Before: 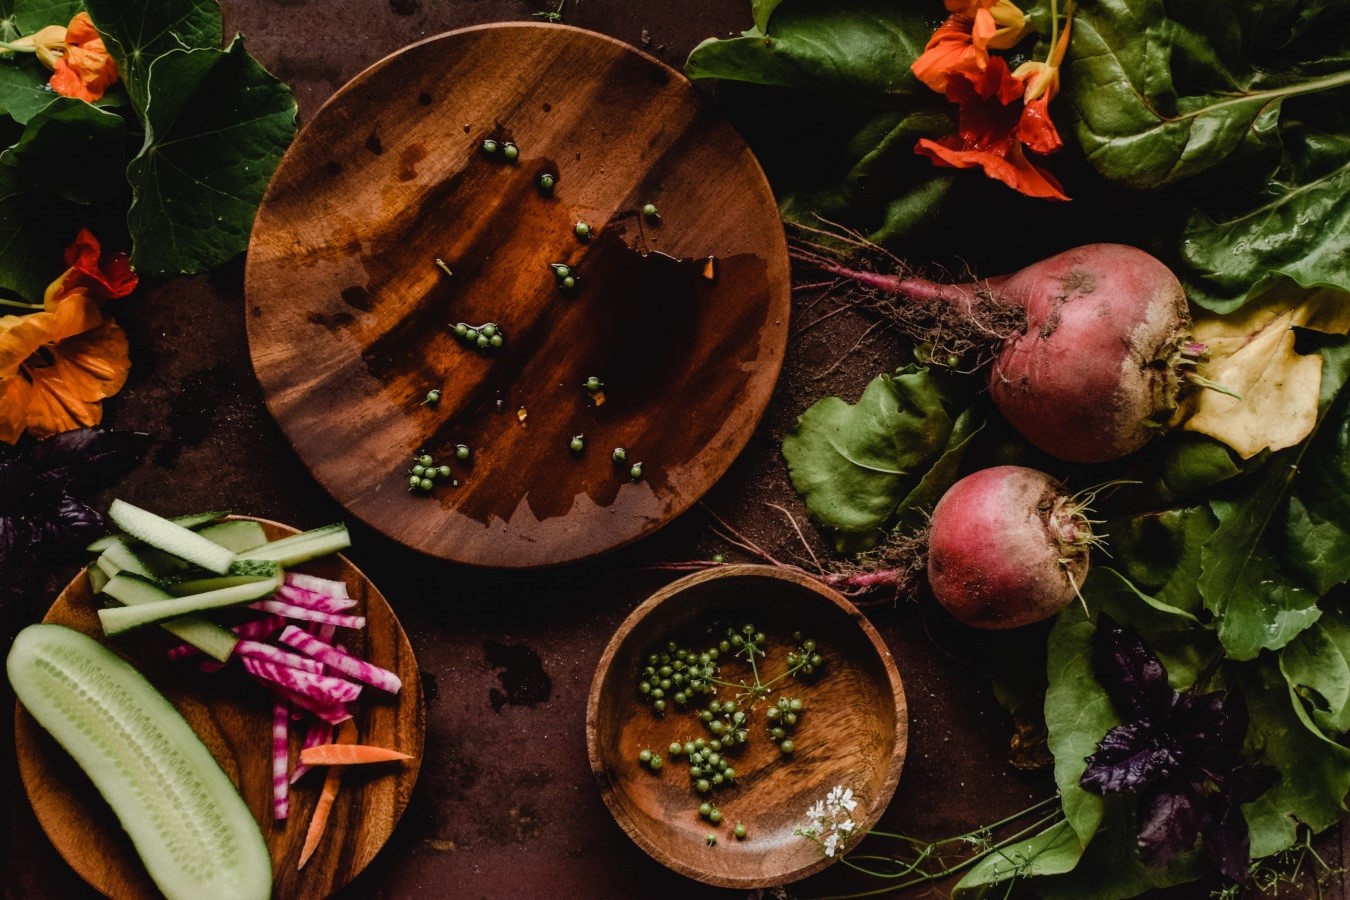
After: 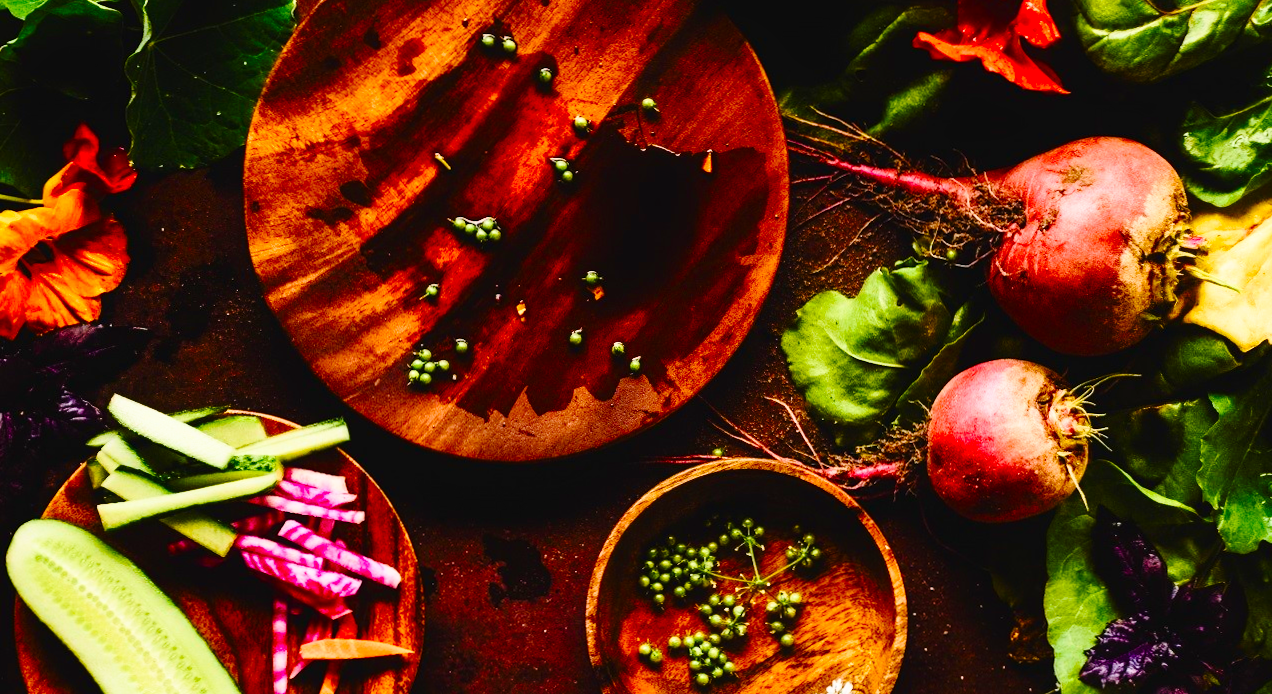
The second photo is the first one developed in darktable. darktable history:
crop and rotate: angle 0.11°, top 11.728%, right 5.459%, bottom 10.905%
velvia: strength 32.58%, mid-tones bias 0.205
contrast equalizer: octaves 7, y [[0.5, 0.5, 0.468, 0.5, 0.5, 0.5], [0.5 ×6], [0.5 ×6], [0 ×6], [0 ×6]], mix 0.32
contrast brightness saturation: contrast 0.235, brightness 0.11, saturation 0.29
base curve: curves: ch0 [(0, 0) (0.028, 0.03) (0.121, 0.232) (0.46, 0.748) (0.859, 0.968) (1, 1)], preserve colors none
